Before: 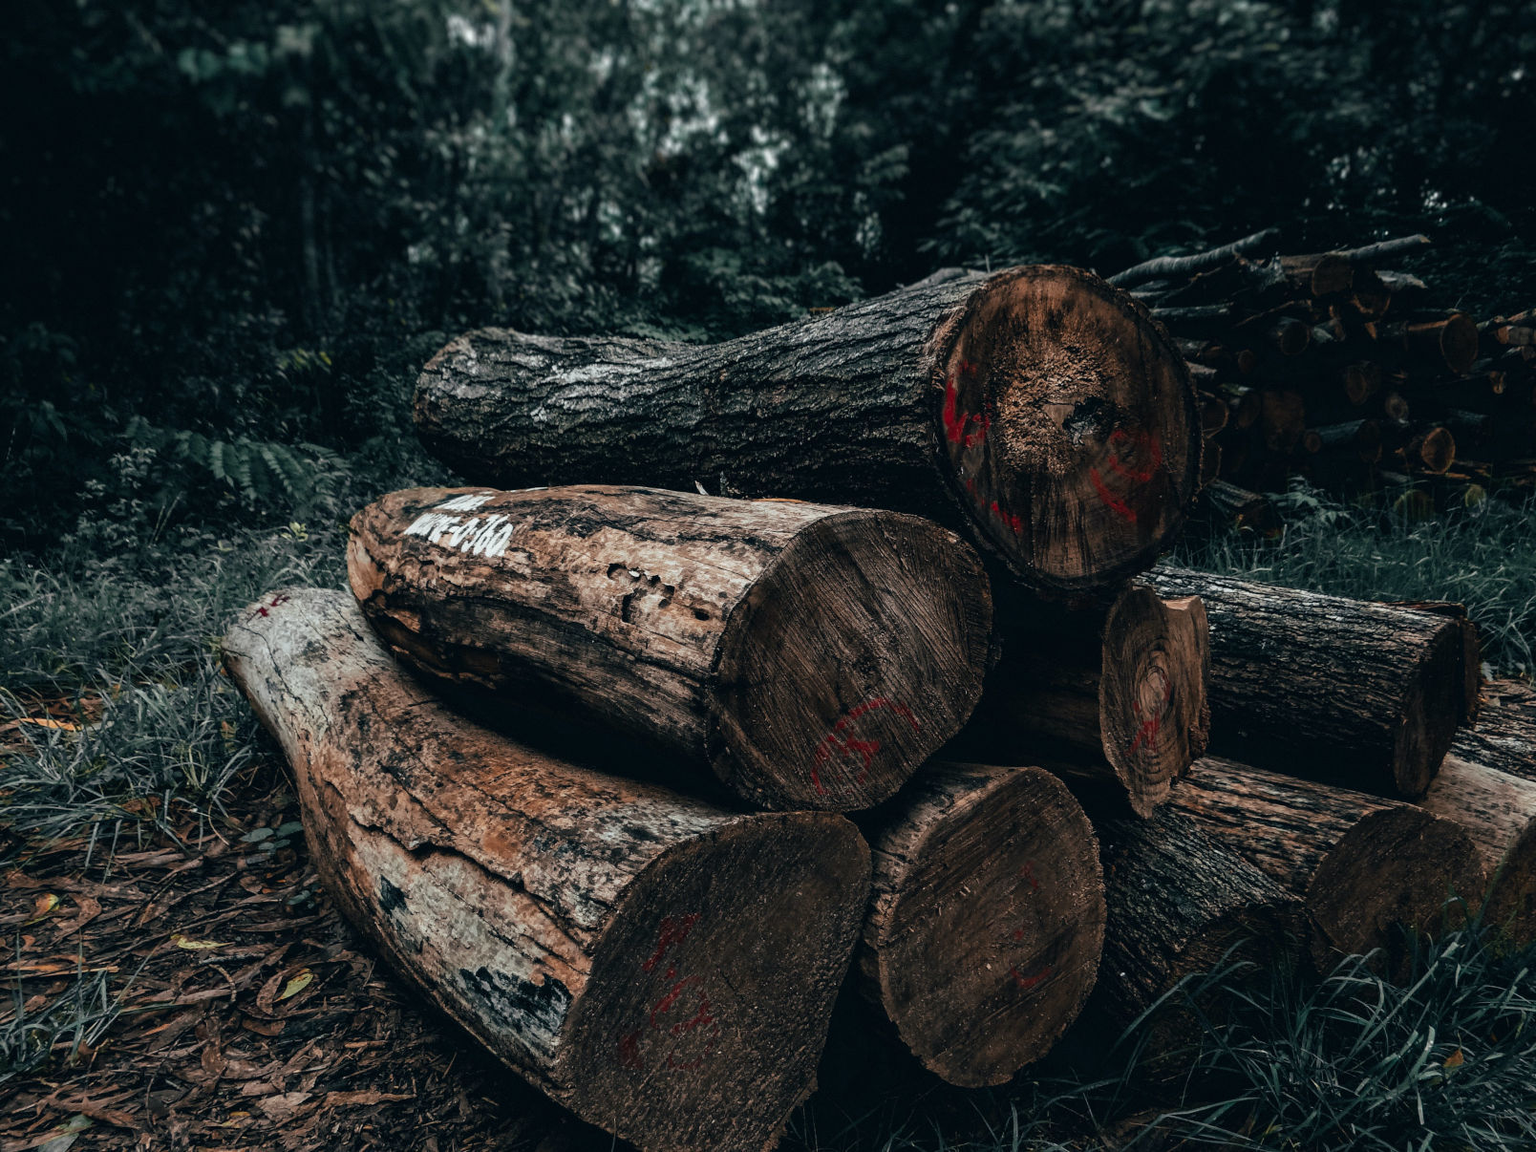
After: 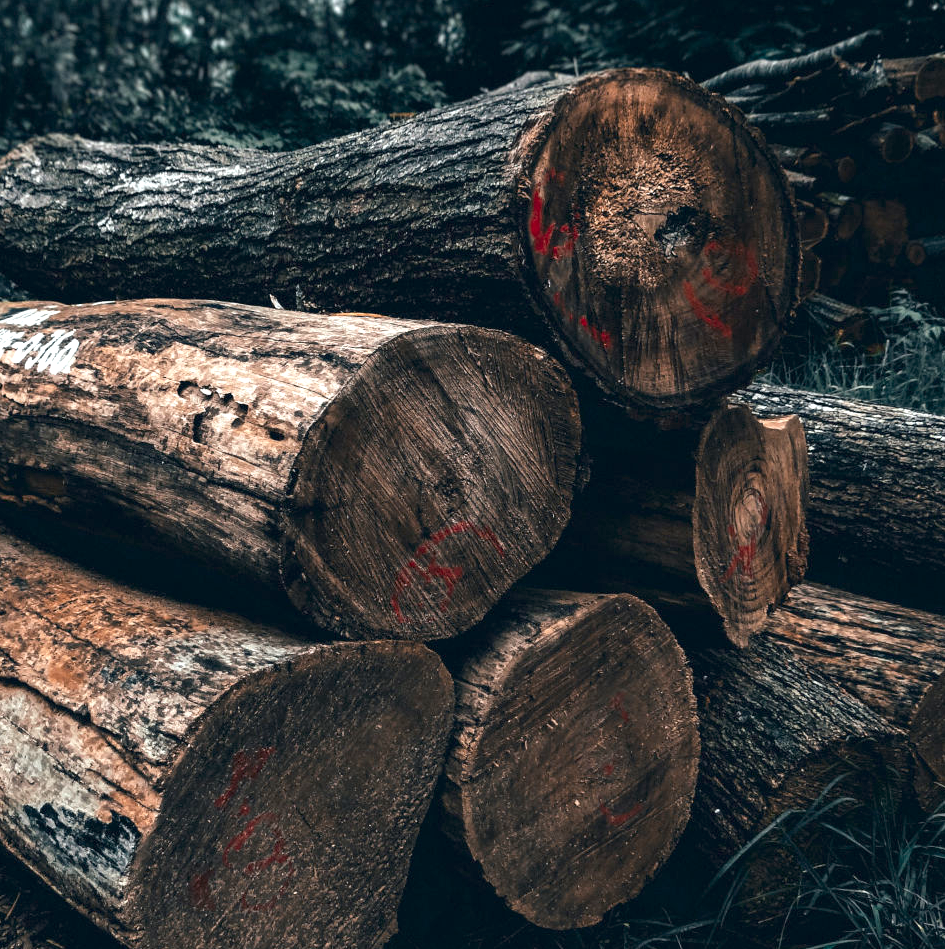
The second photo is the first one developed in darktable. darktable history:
exposure: black level correction 0, exposure 0.947 EV, compensate exposure bias true, compensate highlight preservation false
crop and rotate: left 28.489%, top 17.353%, right 12.733%, bottom 3.952%
